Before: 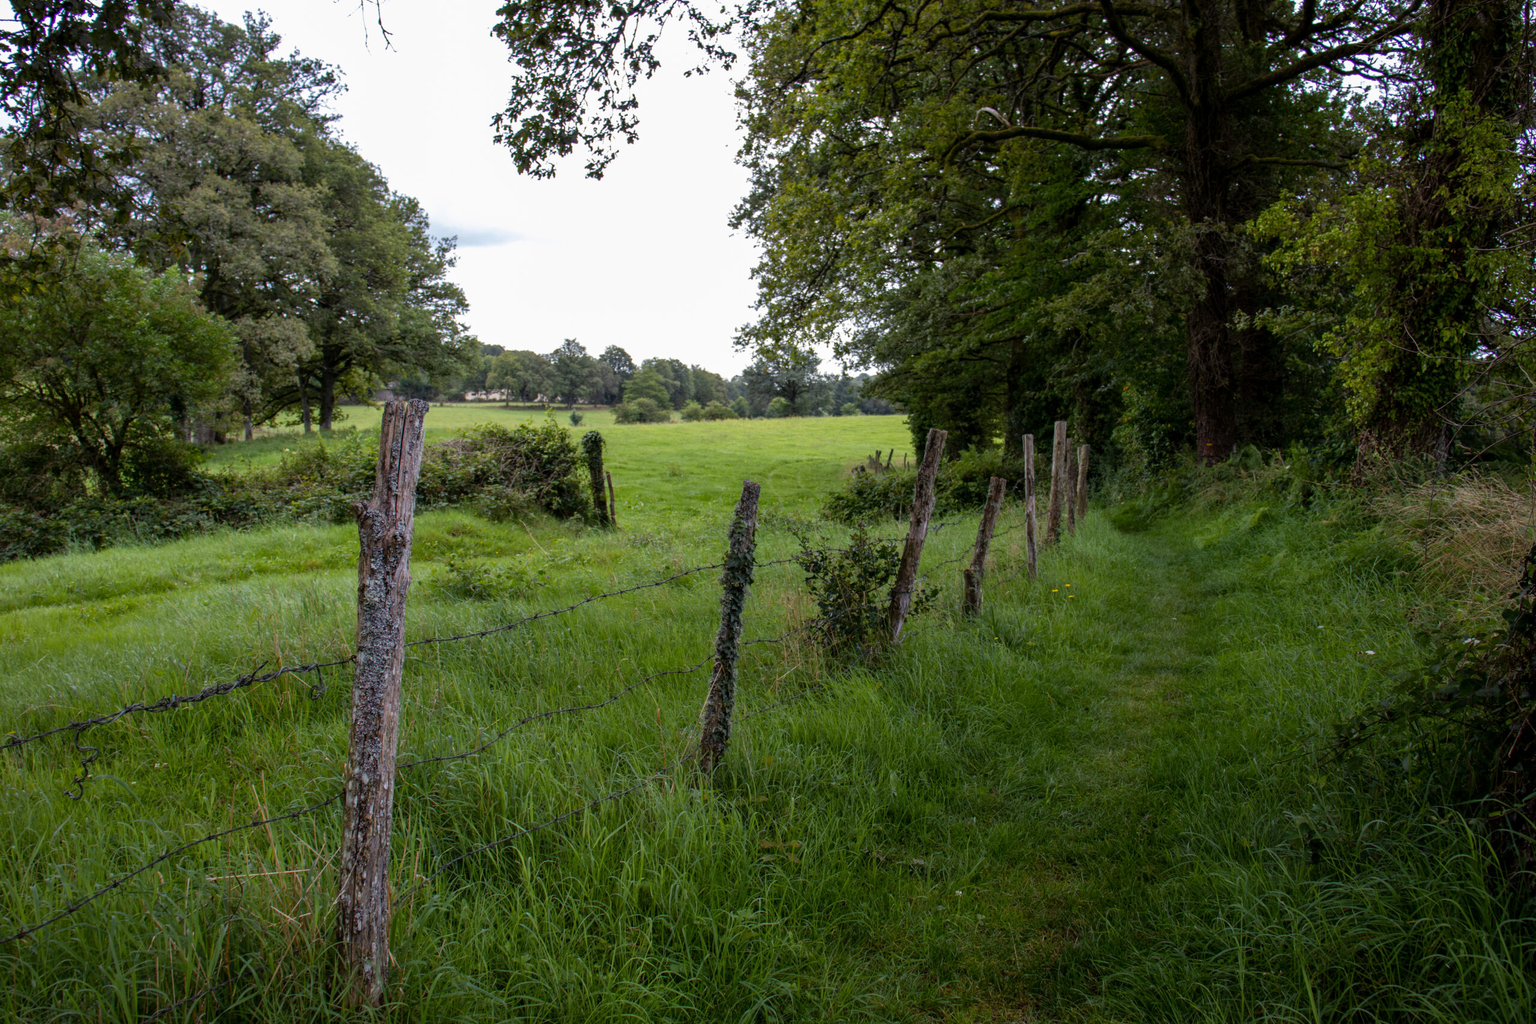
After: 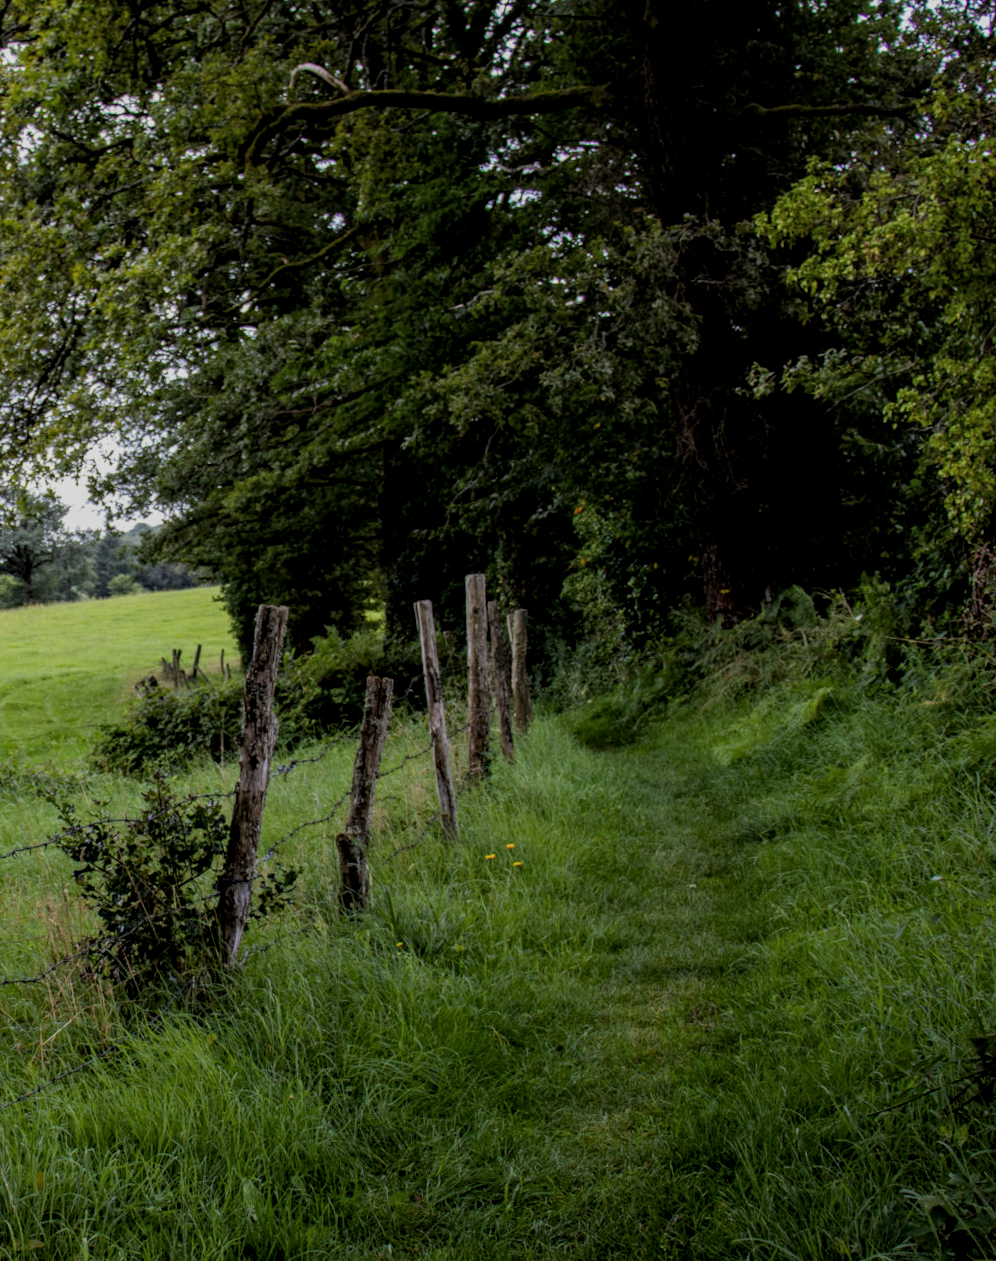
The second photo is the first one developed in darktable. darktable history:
rotate and perspective: rotation -4.98°, automatic cropping off
filmic rgb: black relative exposure -7.65 EV, white relative exposure 4.56 EV, hardness 3.61
crop and rotate: left 49.936%, top 10.094%, right 13.136%, bottom 24.256%
local contrast: on, module defaults
